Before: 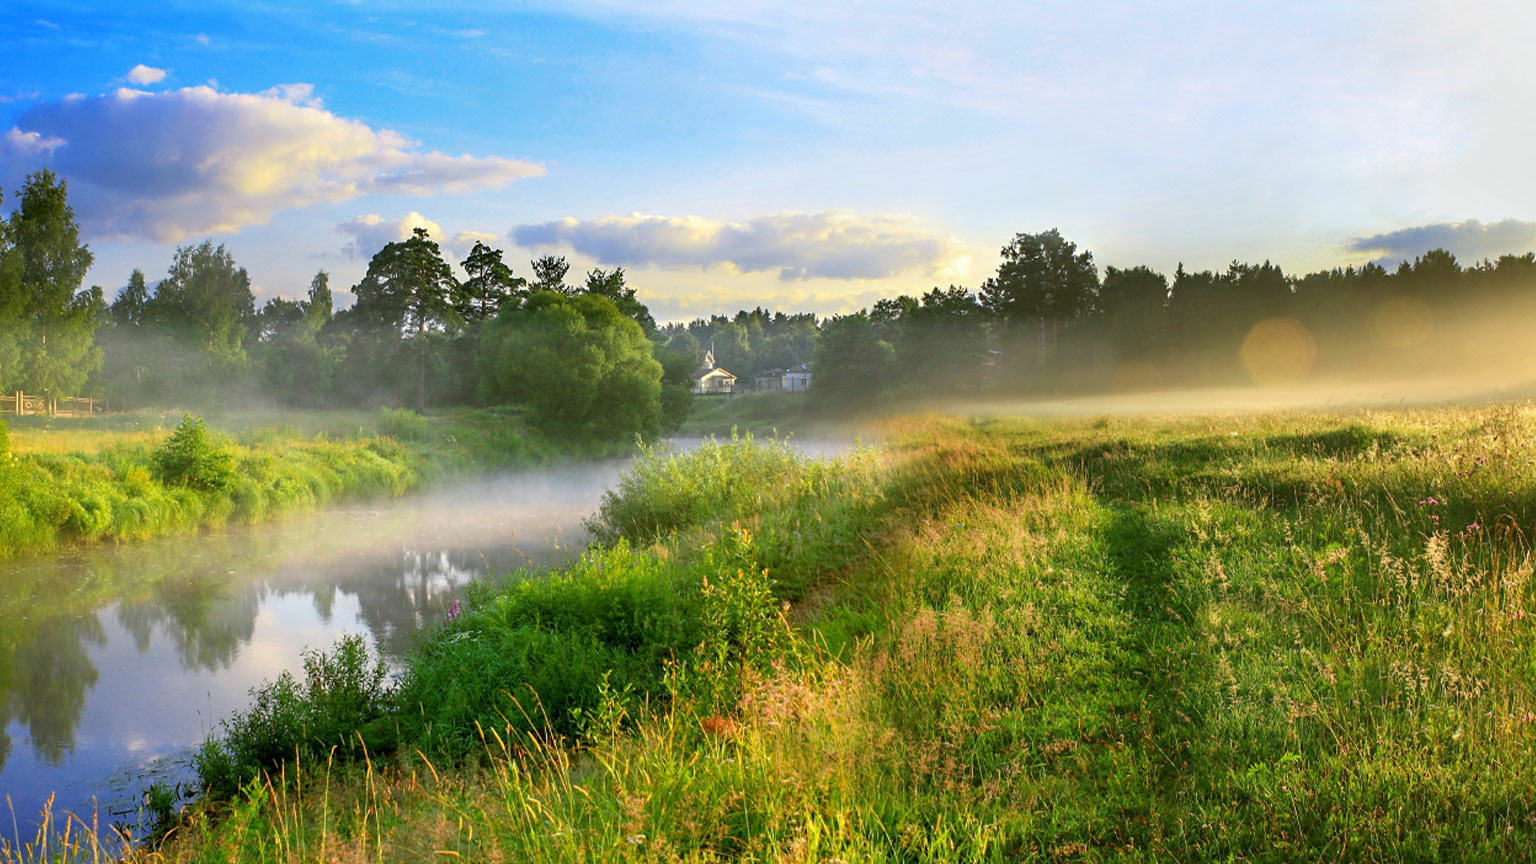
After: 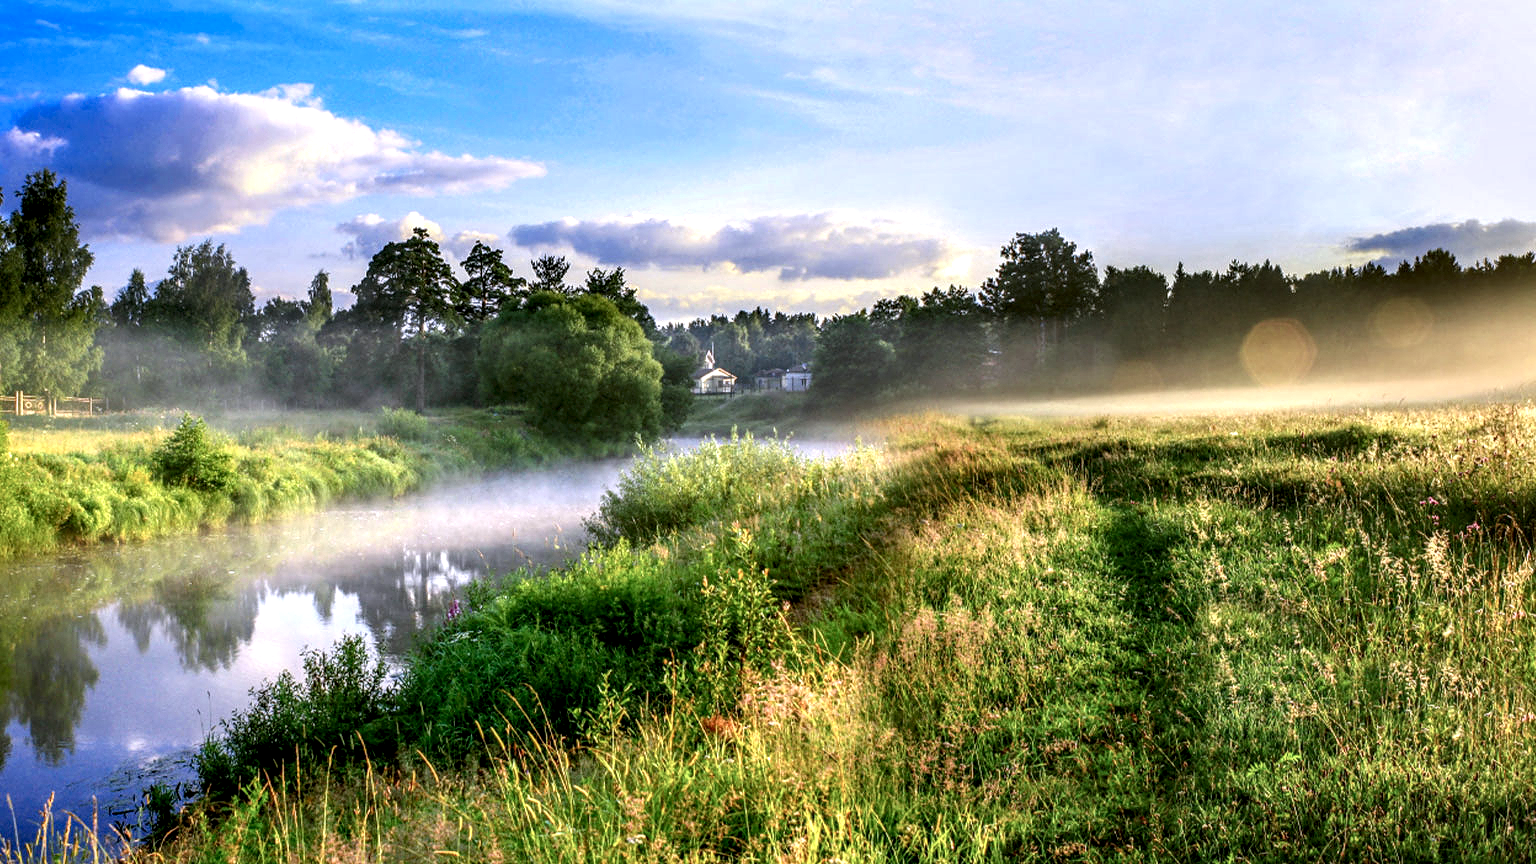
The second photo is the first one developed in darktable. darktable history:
color calibration: illuminant as shot in camera, x 0.363, y 0.385, temperature 4528.04 K
local contrast: highlights 20%, detail 197%
